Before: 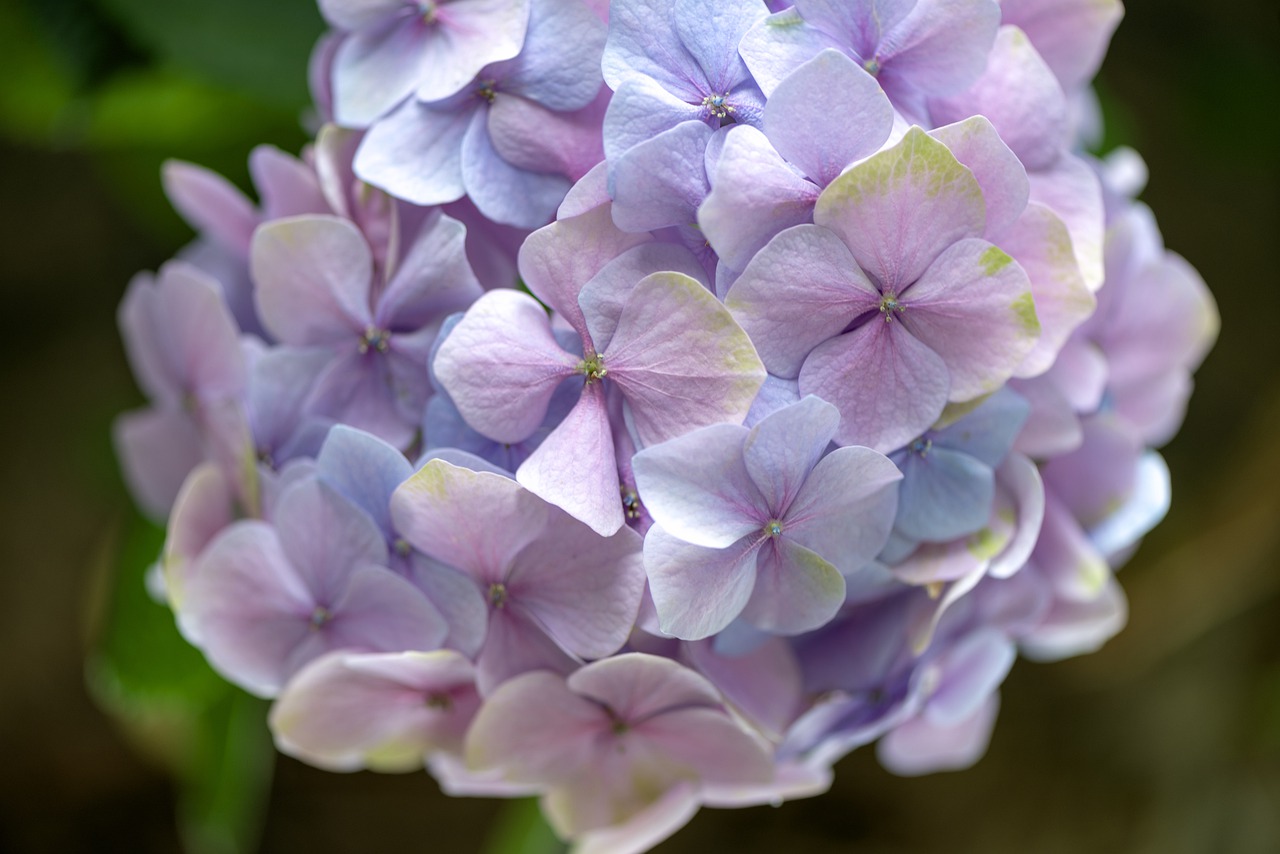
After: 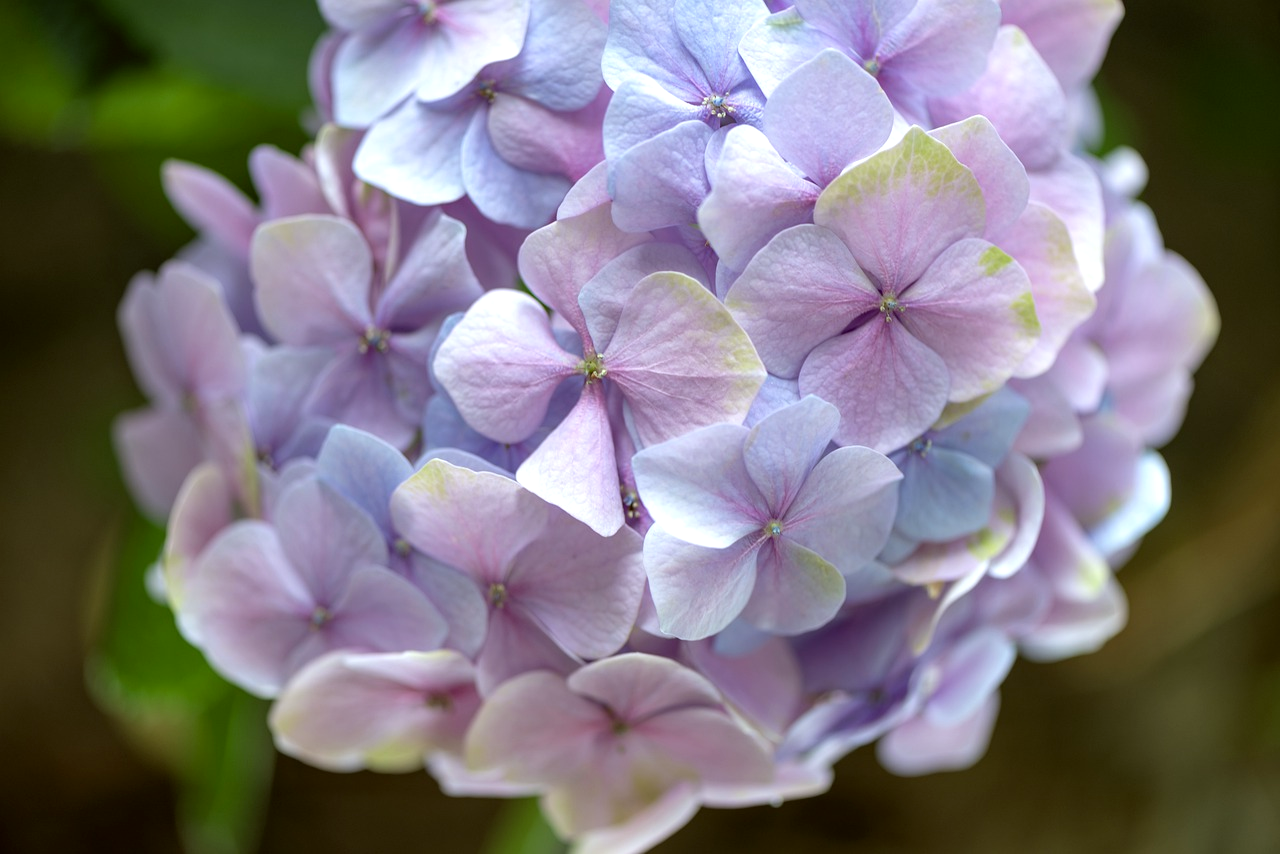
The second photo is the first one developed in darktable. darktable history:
exposure: exposure 0.195 EV, compensate highlight preservation false
color correction: highlights a* -2.84, highlights b* -2.71, shadows a* 2.53, shadows b* 3.02
